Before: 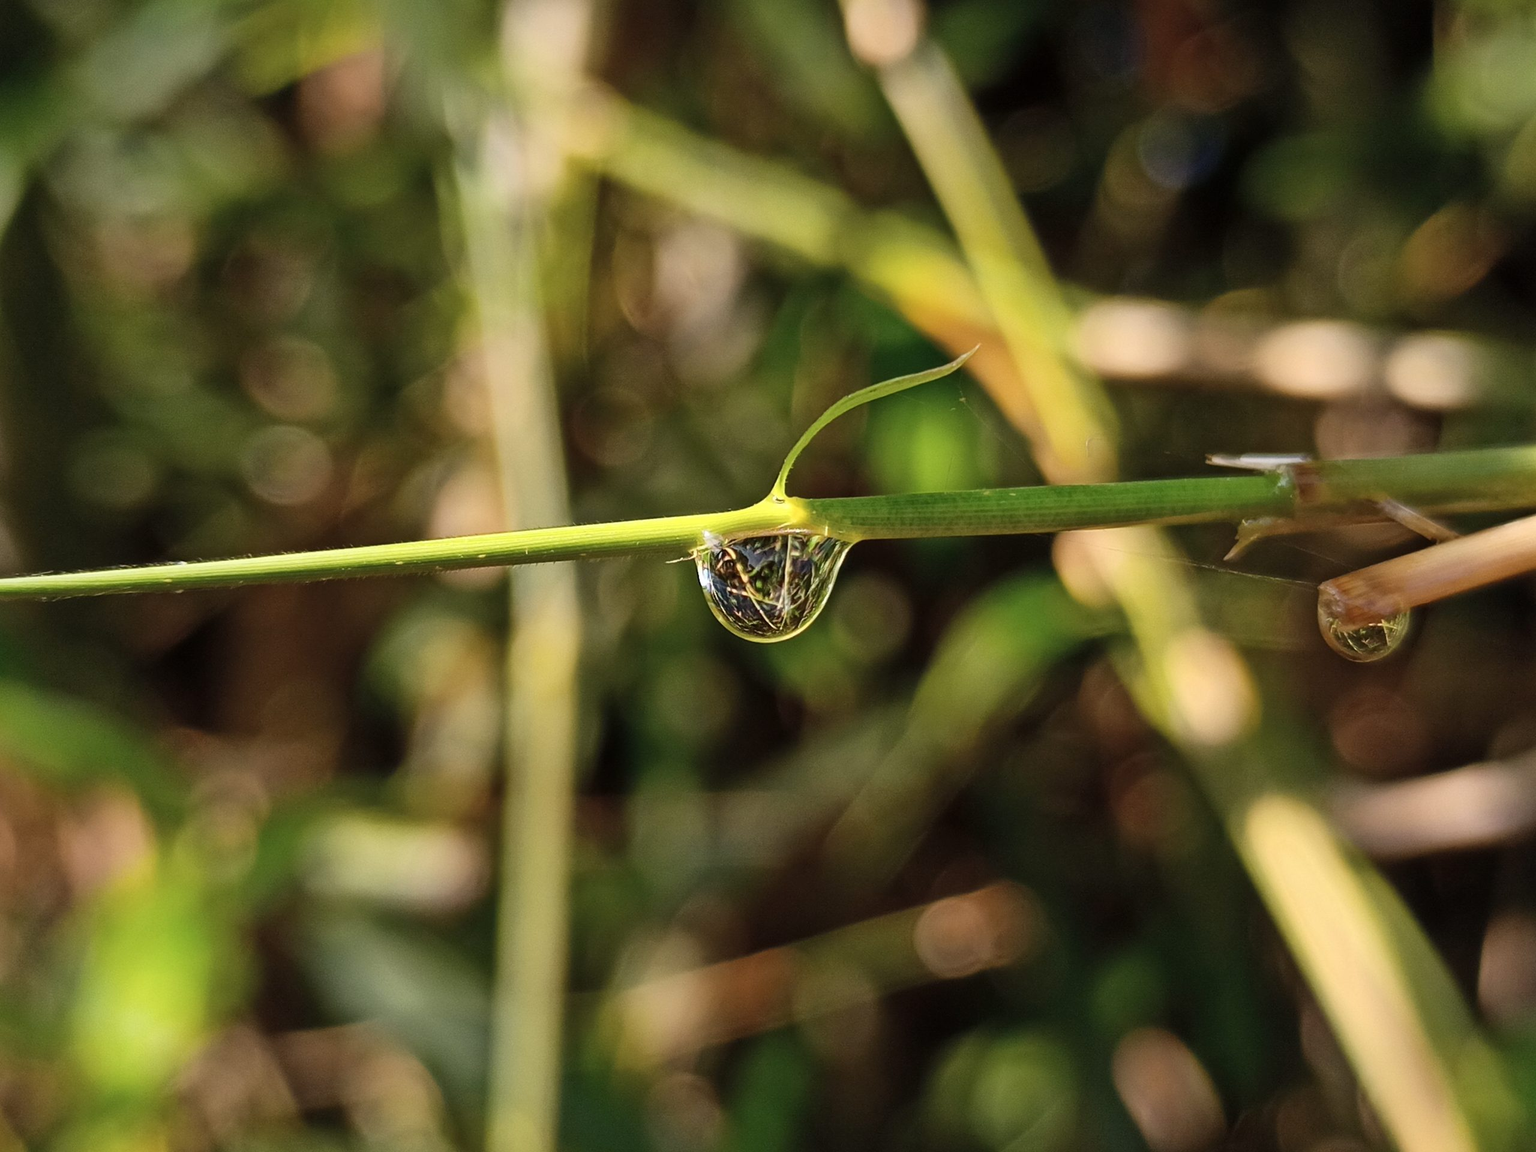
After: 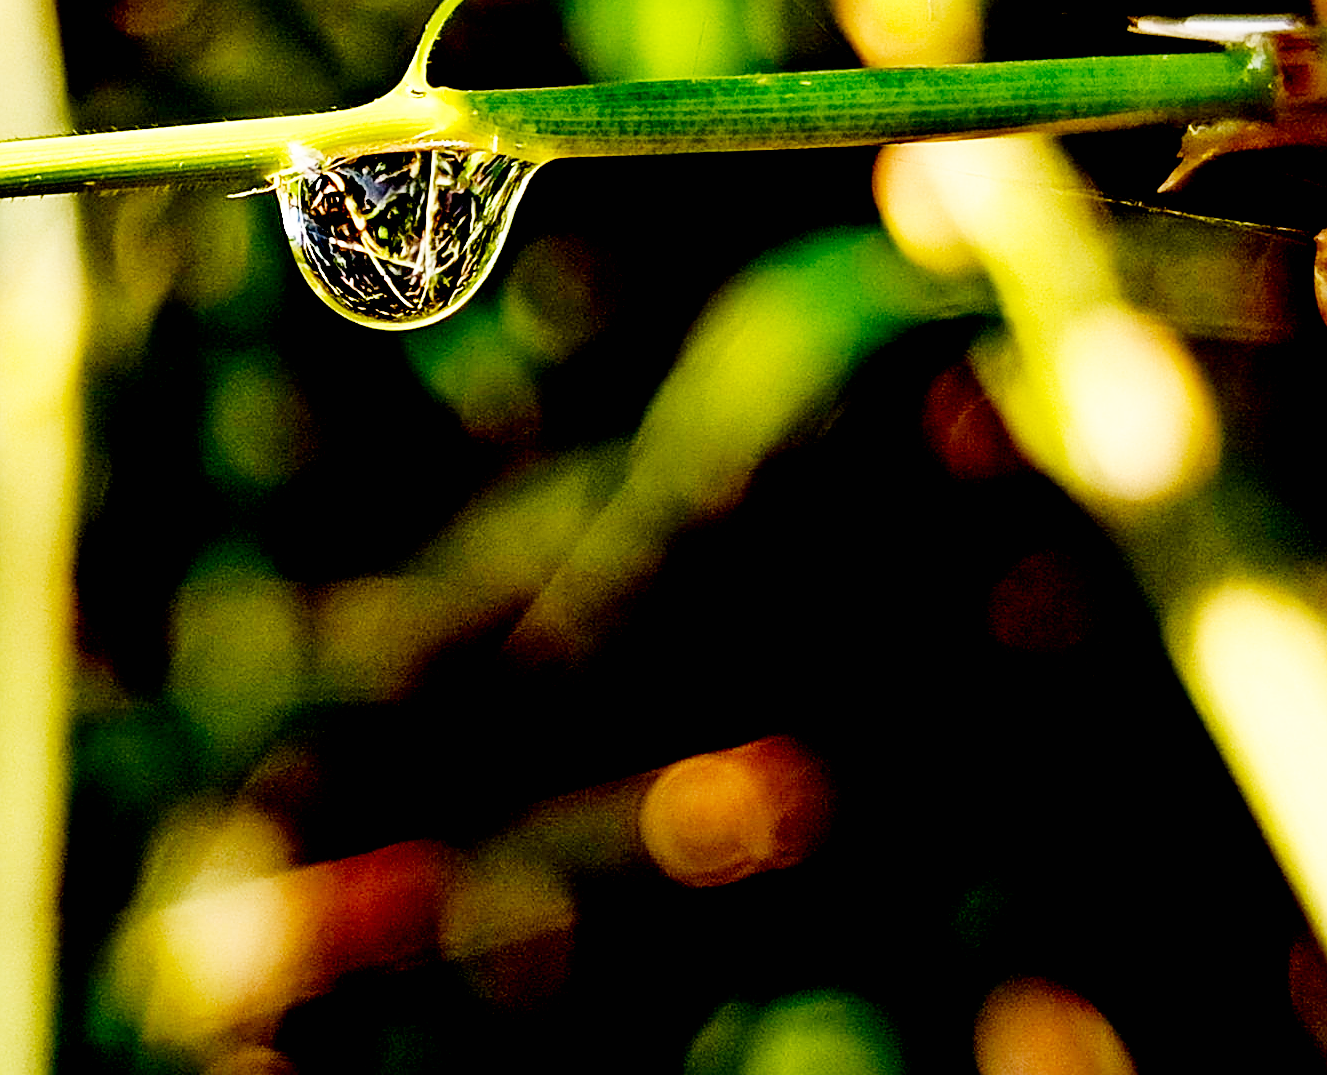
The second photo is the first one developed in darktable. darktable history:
sharpen: on, module defaults
base curve: curves: ch0 [(0, 0) (0.007, 0.004) (0.027, 0.03) (0.046, 0.07) (0.207, 0.54) (0.442, 0.872) (0.673, 0.972) (1, 1)], preserve colors none
exposure: black level correction 0.046, exposure 0.013 EV, compensate exposure bias true, compensate highlight preservation false
crop: left 34.472%, top 38.641%, right 13.663%, bottom 5.339%
